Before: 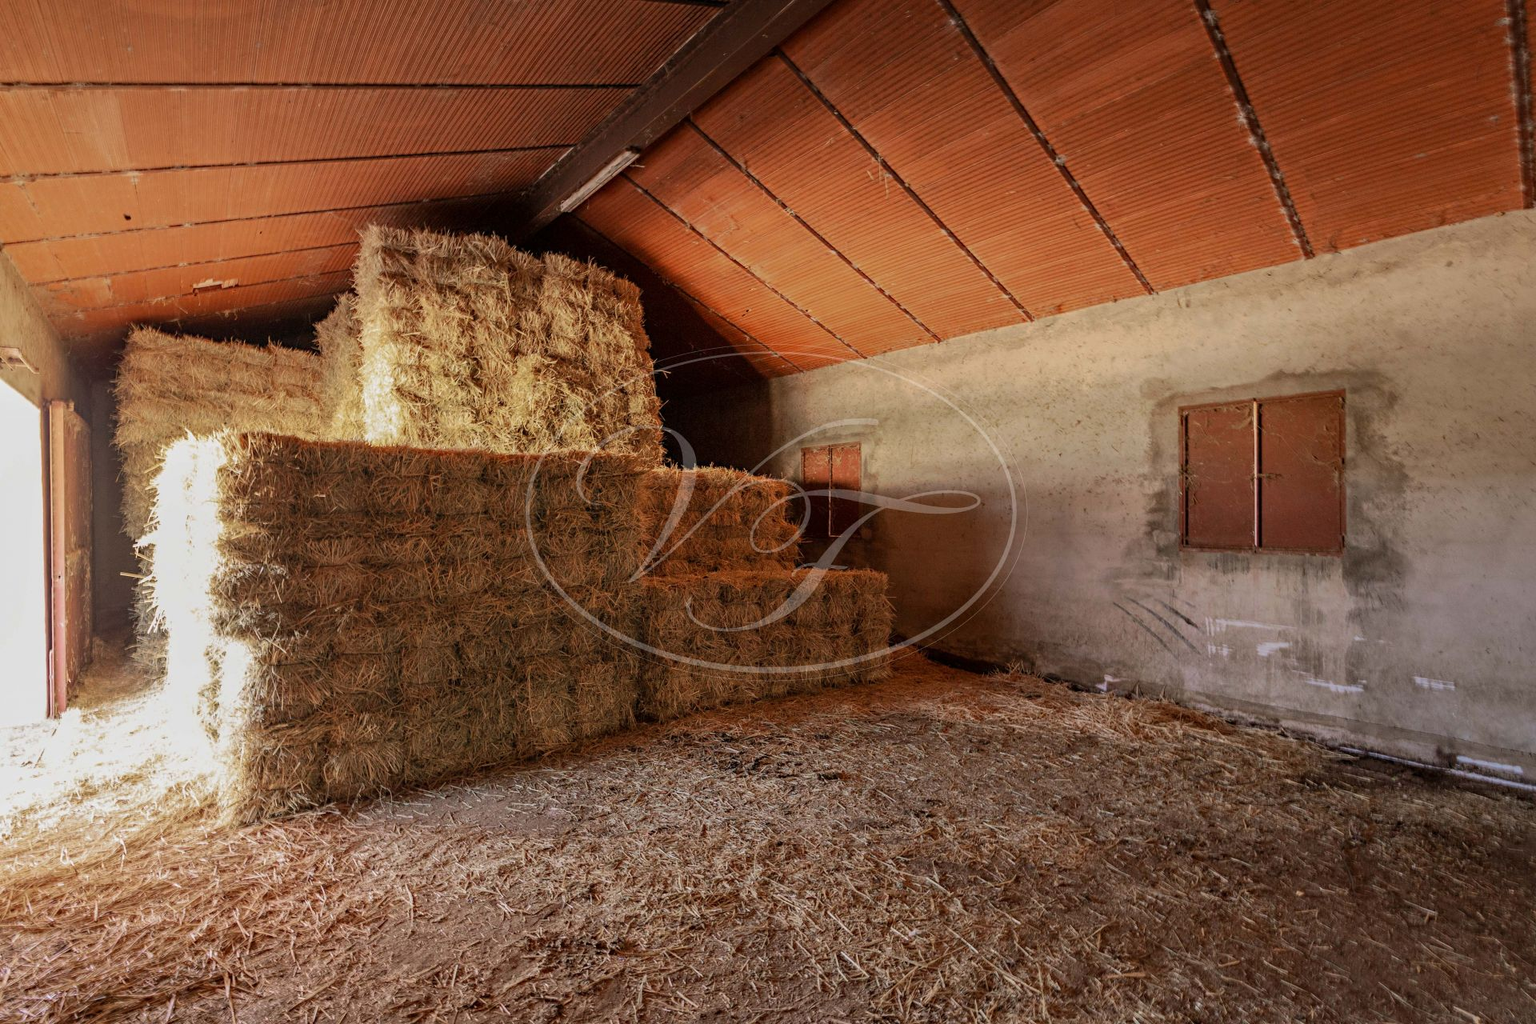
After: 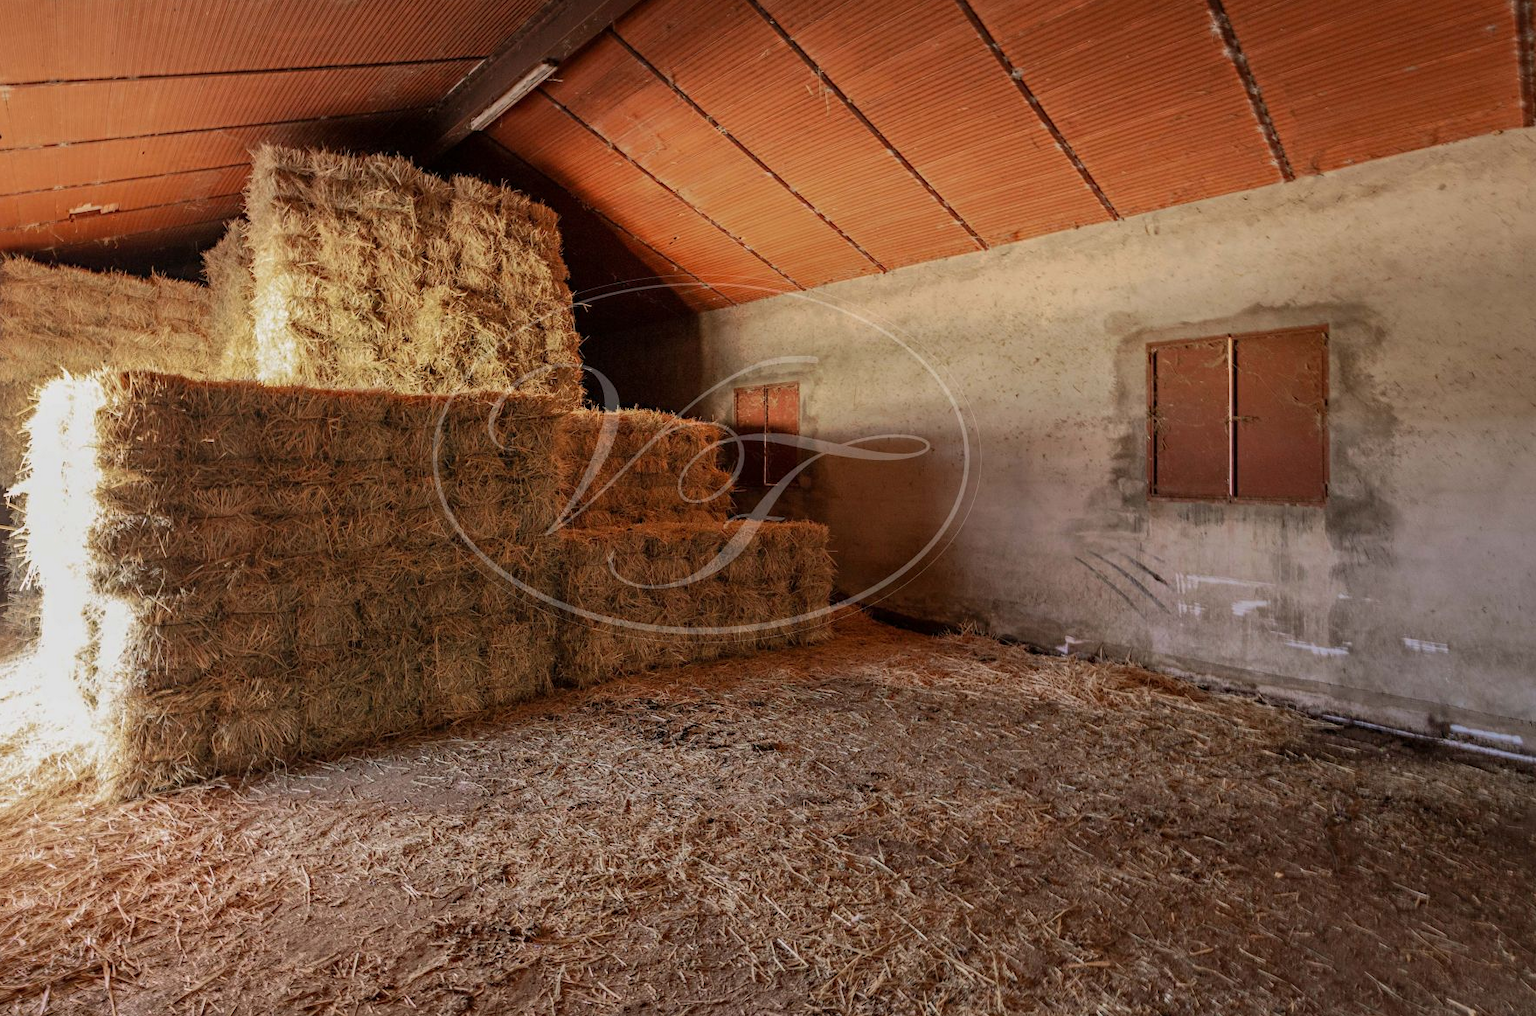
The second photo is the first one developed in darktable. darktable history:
crop and rotate: left 8.446%, top 9.082%
tone equalizer: edges refinement/feathering 500, mask exposure compensation -1.57 EV, preserve details no
